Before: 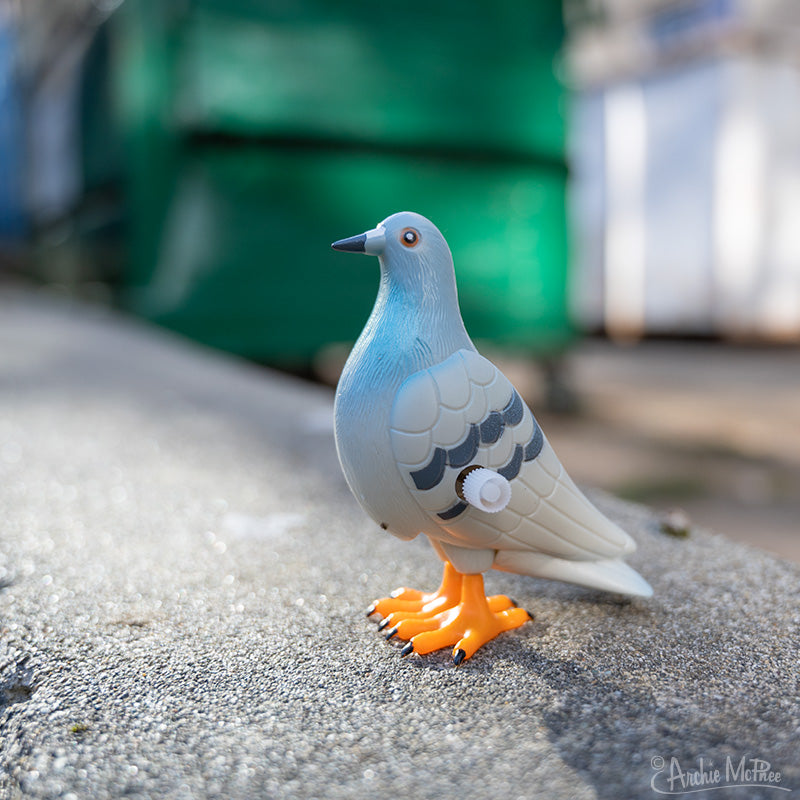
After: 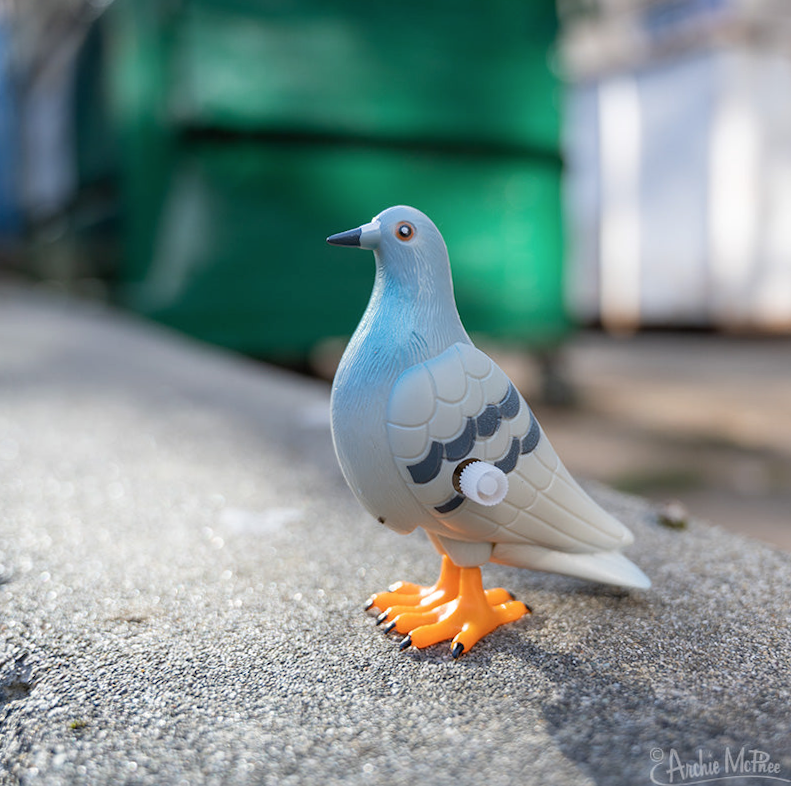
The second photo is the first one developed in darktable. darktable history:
rotate and perspective: rotation -0.45°, automatic cropping original format, crop left 0.008, crop right 0.992, crop top 0.012, crop bottom 0.988
color balance rgb: linear chroma grading › shadows -3%, linear chroma grading › highlights -4%
